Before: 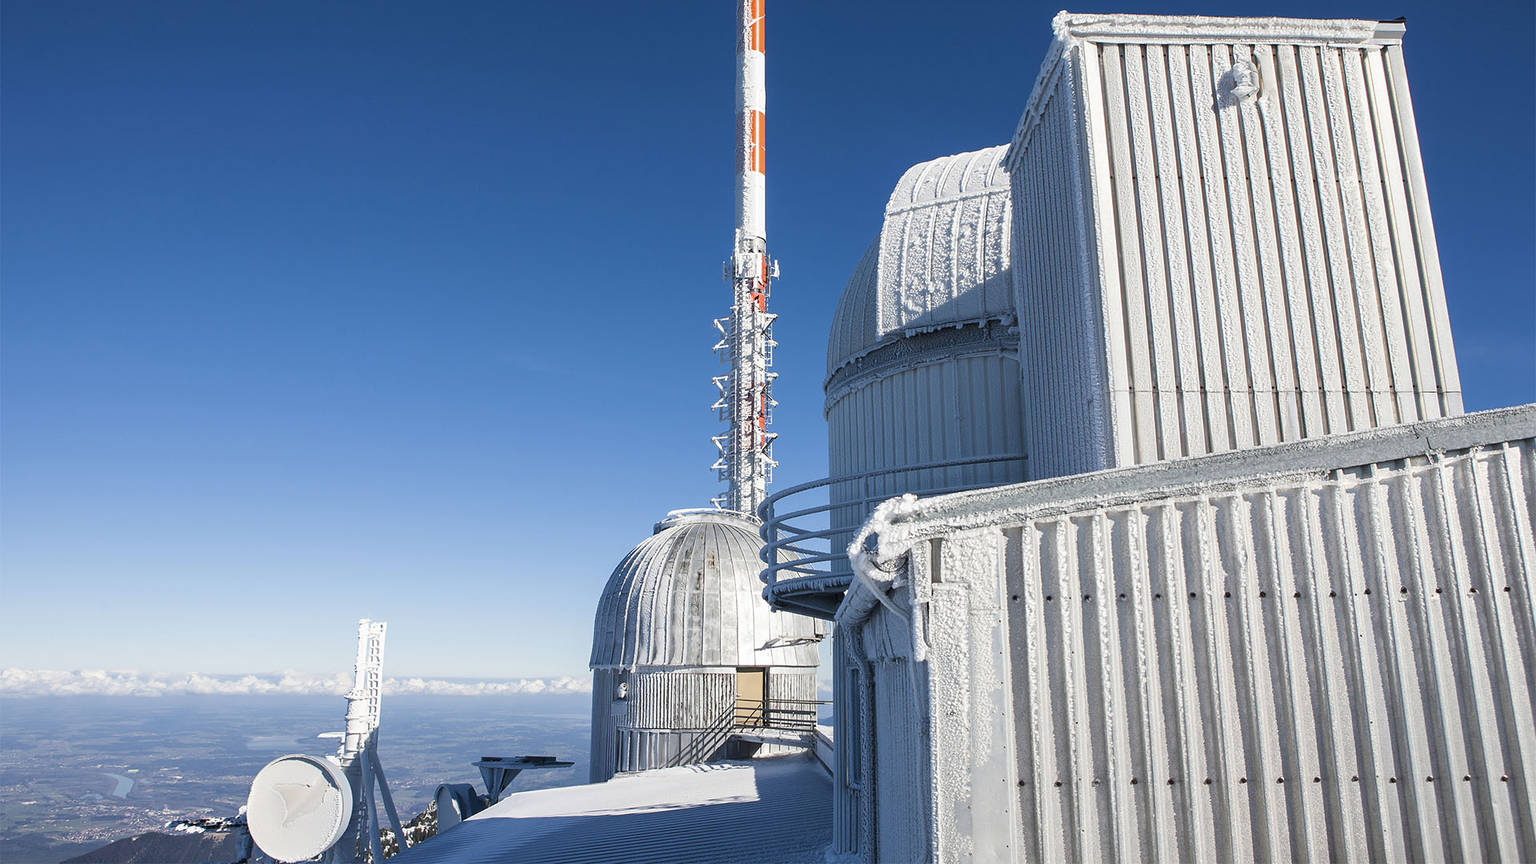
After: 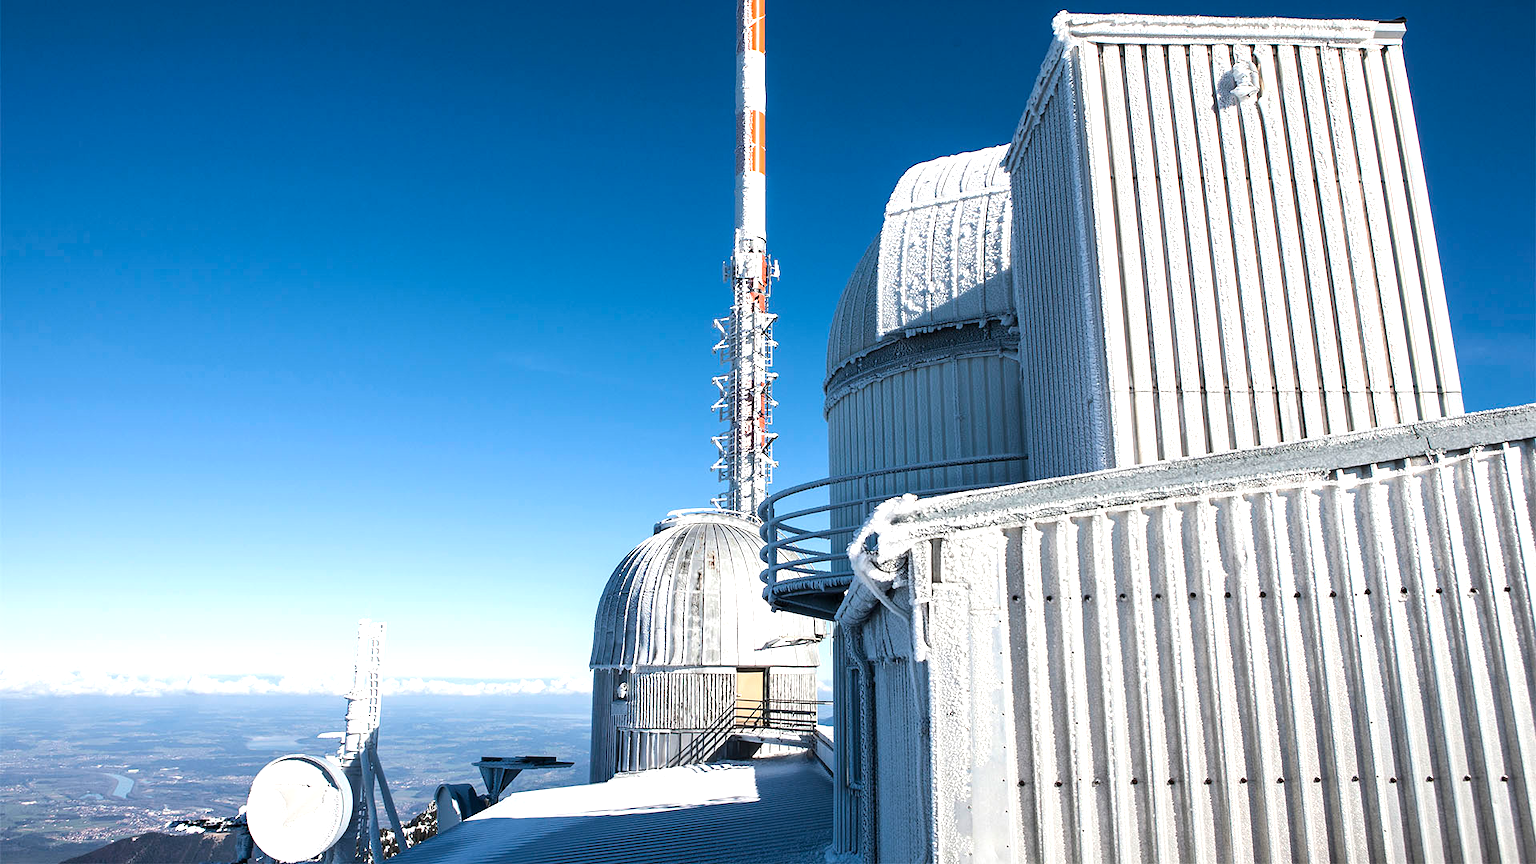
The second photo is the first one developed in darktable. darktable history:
tone equalizer: -8 EV -0.778 EV, -7 EV -0.685 EV, -6 EV -0.601 EV, -5 EV -0.41 EV, -3 EV 0.392 EV, -2 EV 0.6 EV, -1 EV 0.69 EV, +0 EV 0.72 EV, edges refinement/feathering 500, mask exposure compensation -1.57 EV, preserve details no
